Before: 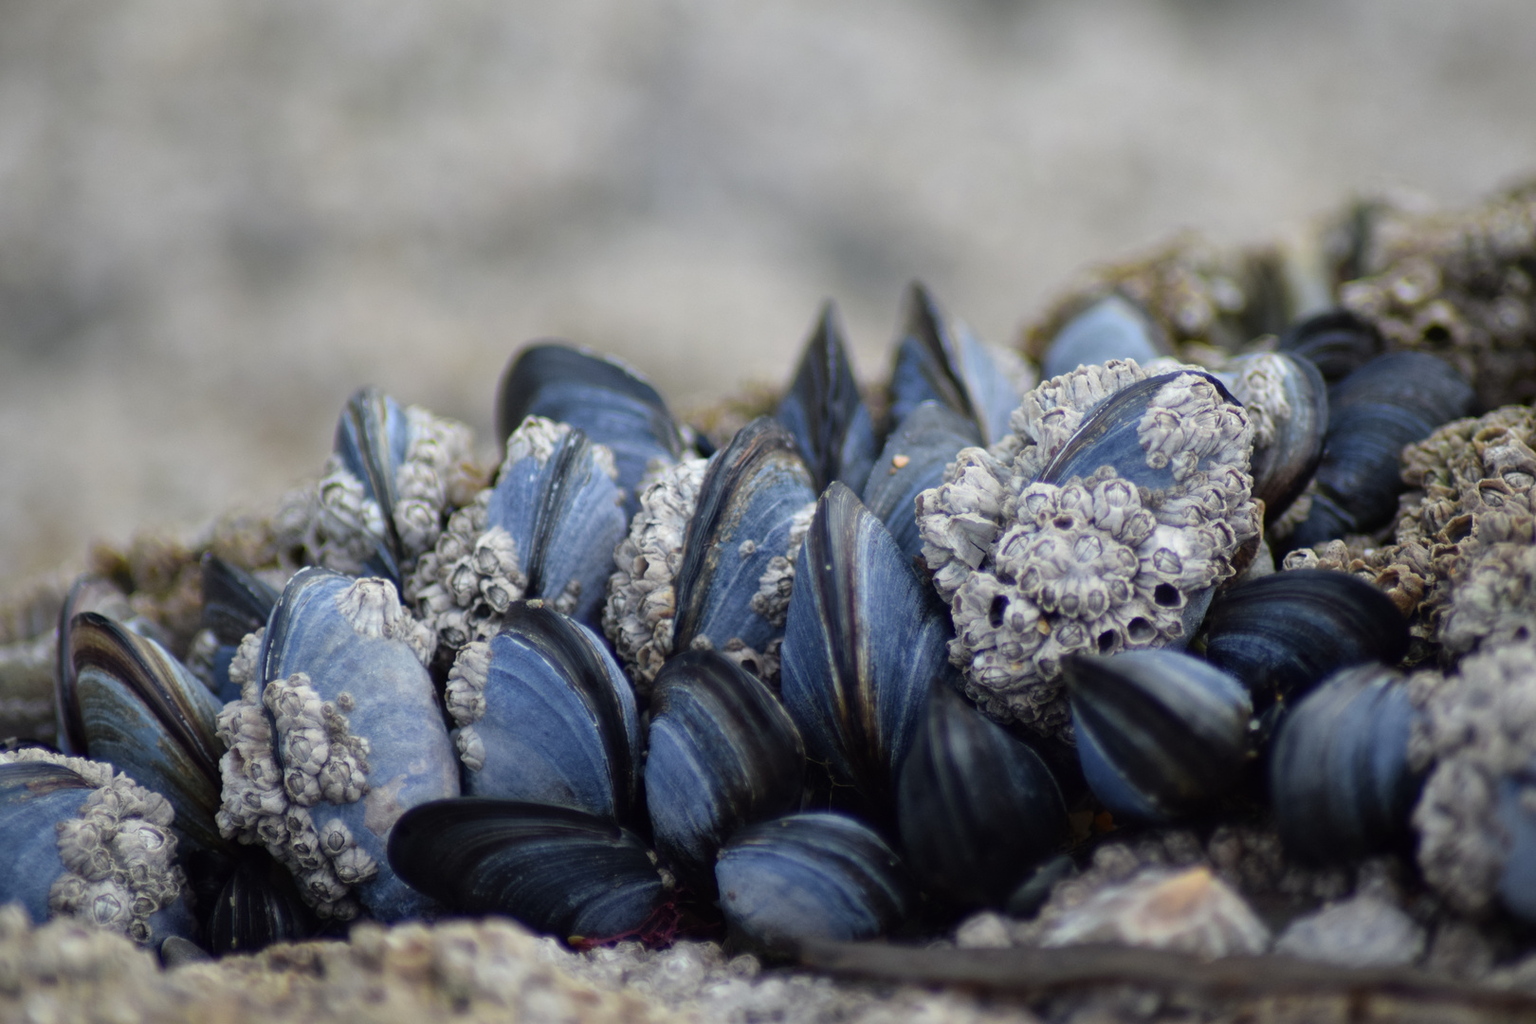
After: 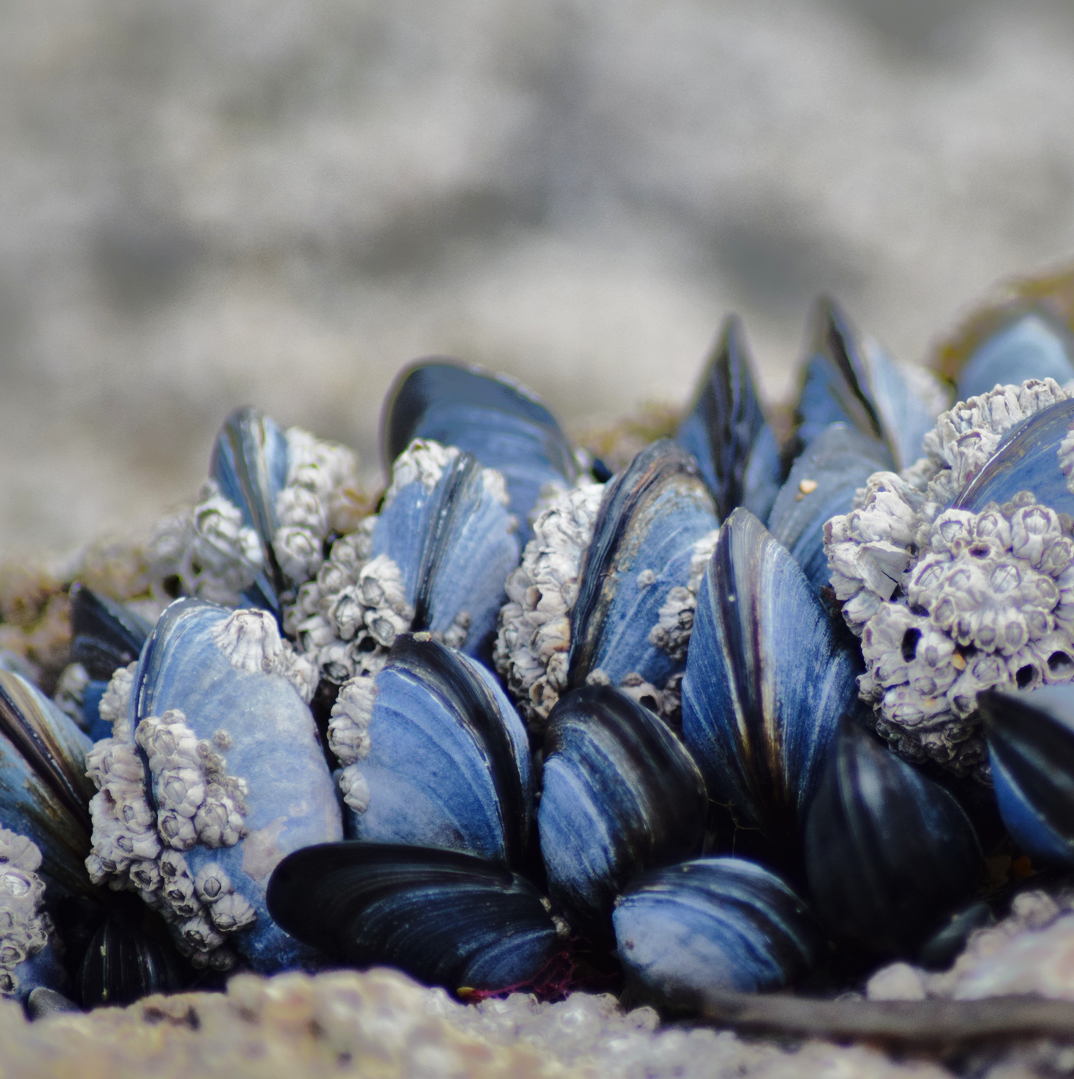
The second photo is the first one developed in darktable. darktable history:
base curve: curves: ch0 [(0, 0) (0.028, 0.03) (0.121, 0.232) (0.46, 0.748) (0.859, 0.968) (1, 1)], preserve colors none
crop and rotate: left 8.772%, right 24.896%
shadows and highlights: shadows -19.57, highlights -73.19
